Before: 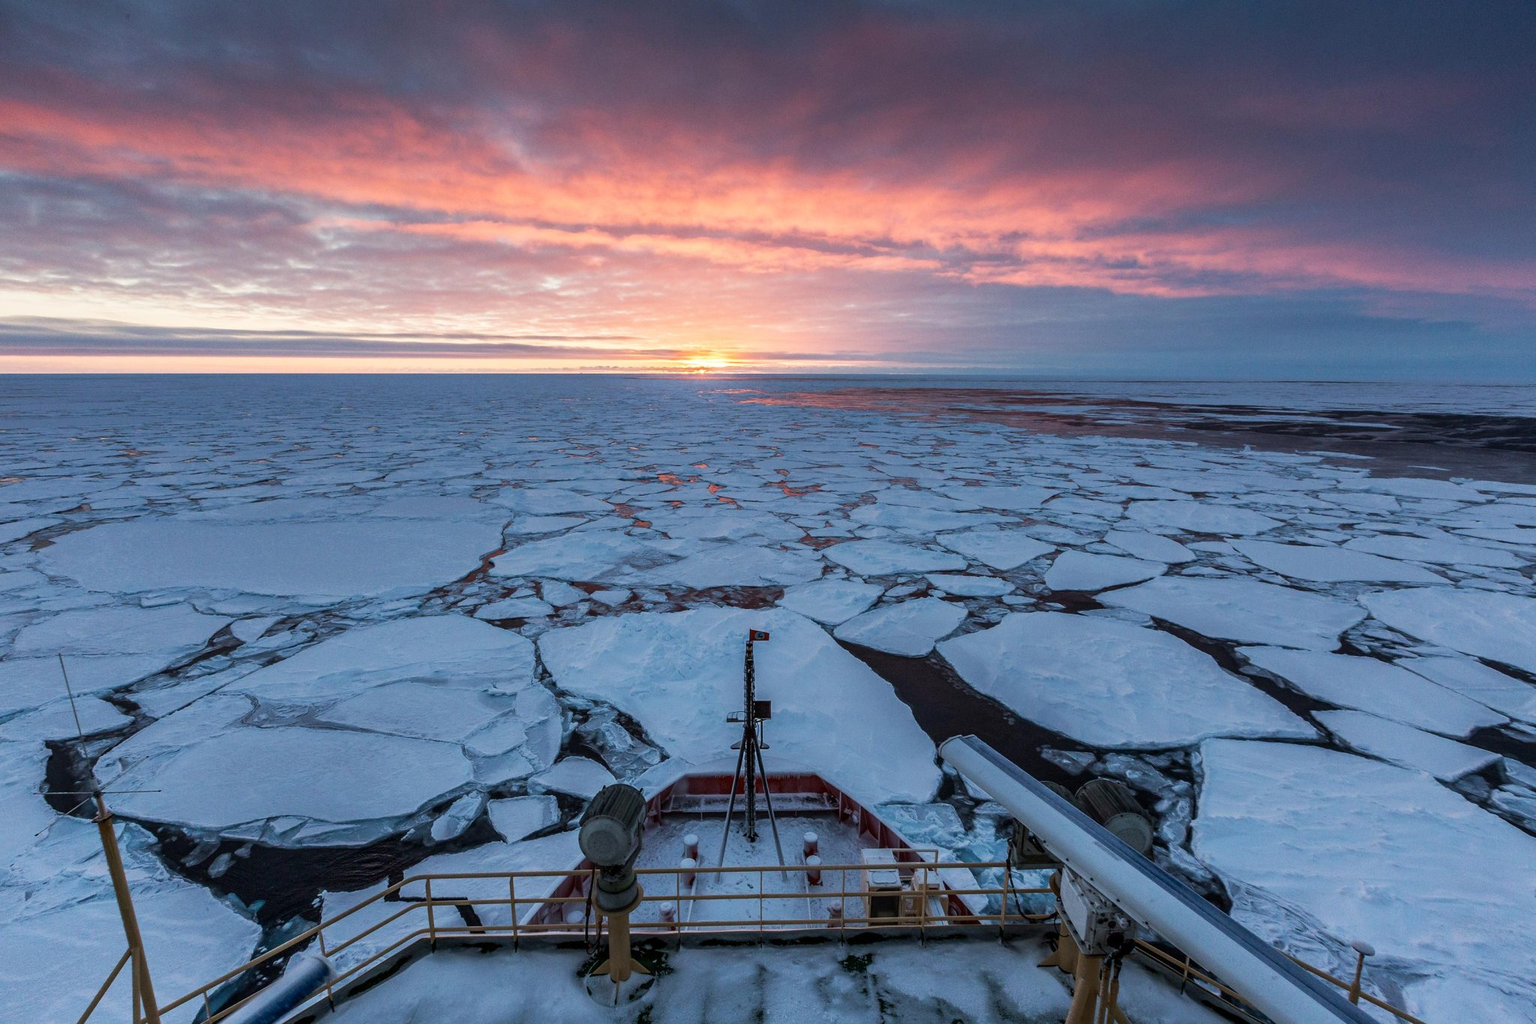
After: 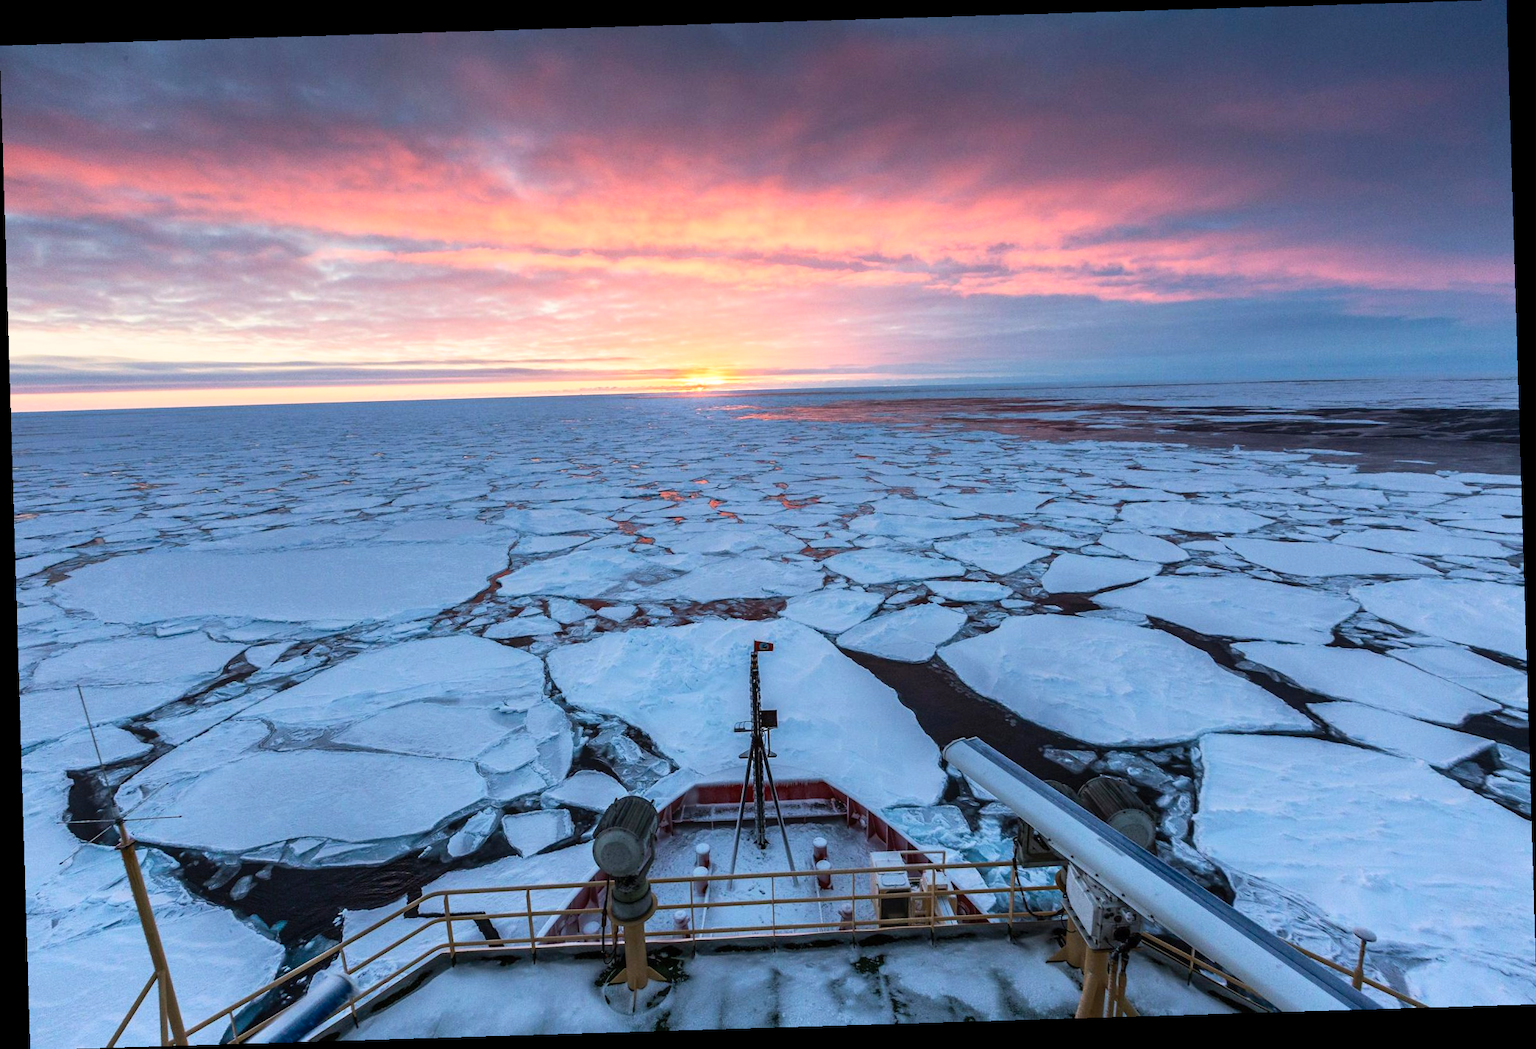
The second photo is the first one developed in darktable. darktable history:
rotate and perspective: rotation -1.75°, automatic cropping off
contrast brightness saturation: contrast 0.2, brightness 0.16, saturation 0.22
